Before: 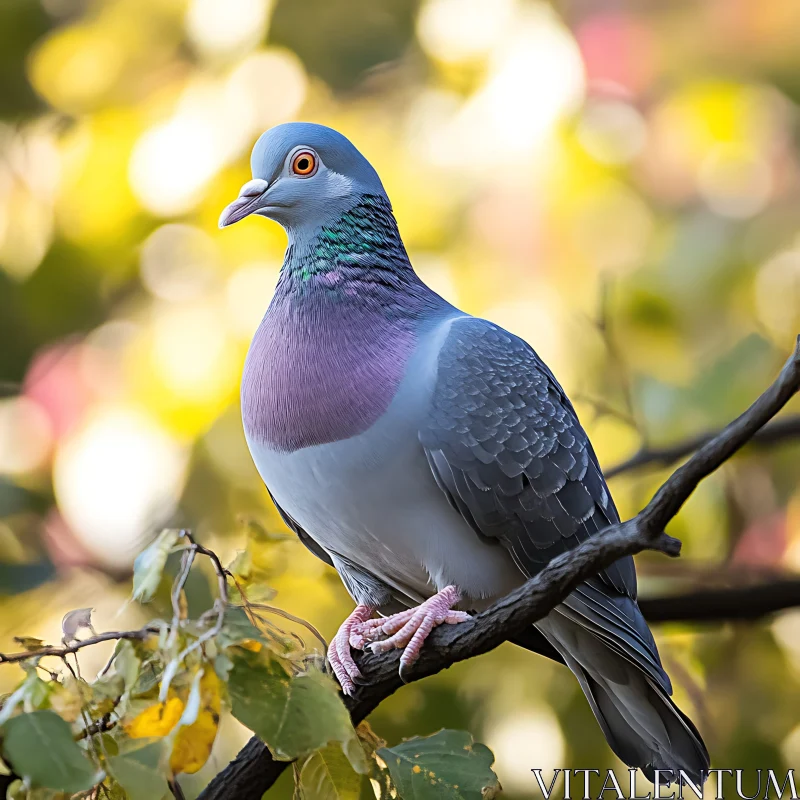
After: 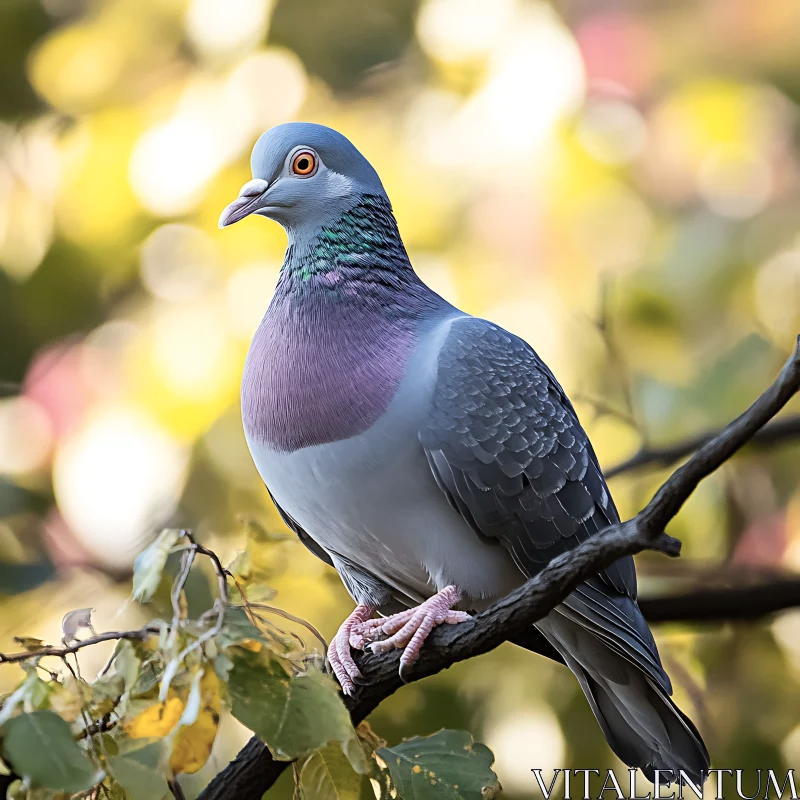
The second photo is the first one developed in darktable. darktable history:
contrast brightness saturation: contrast 0.114, saturation -0.172
